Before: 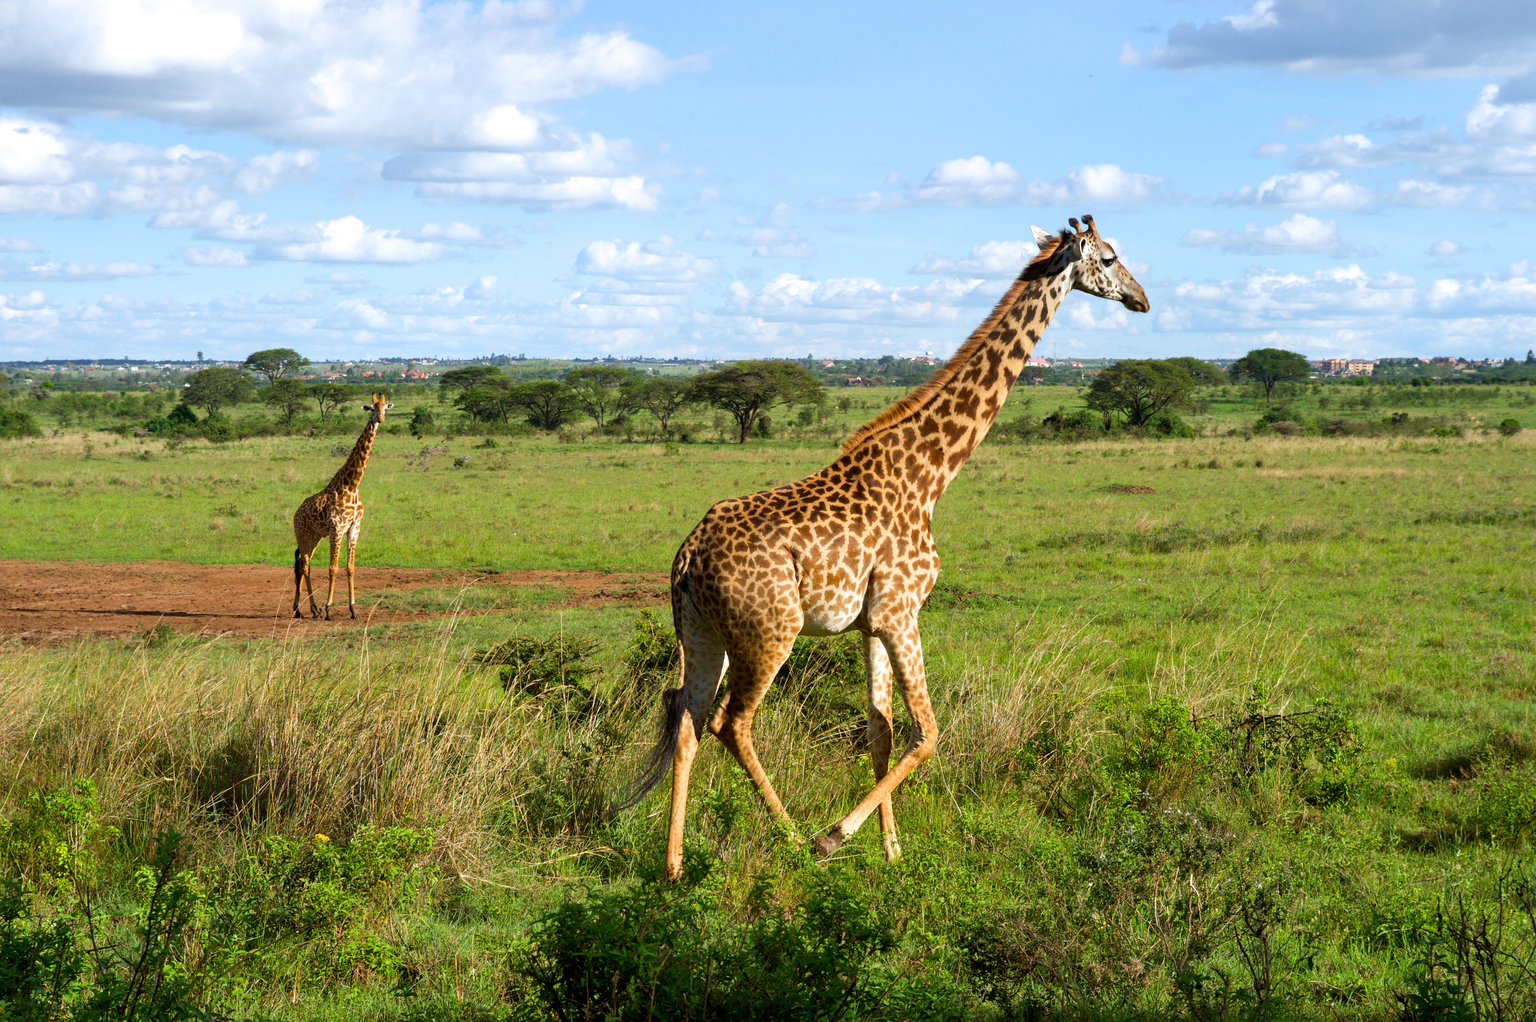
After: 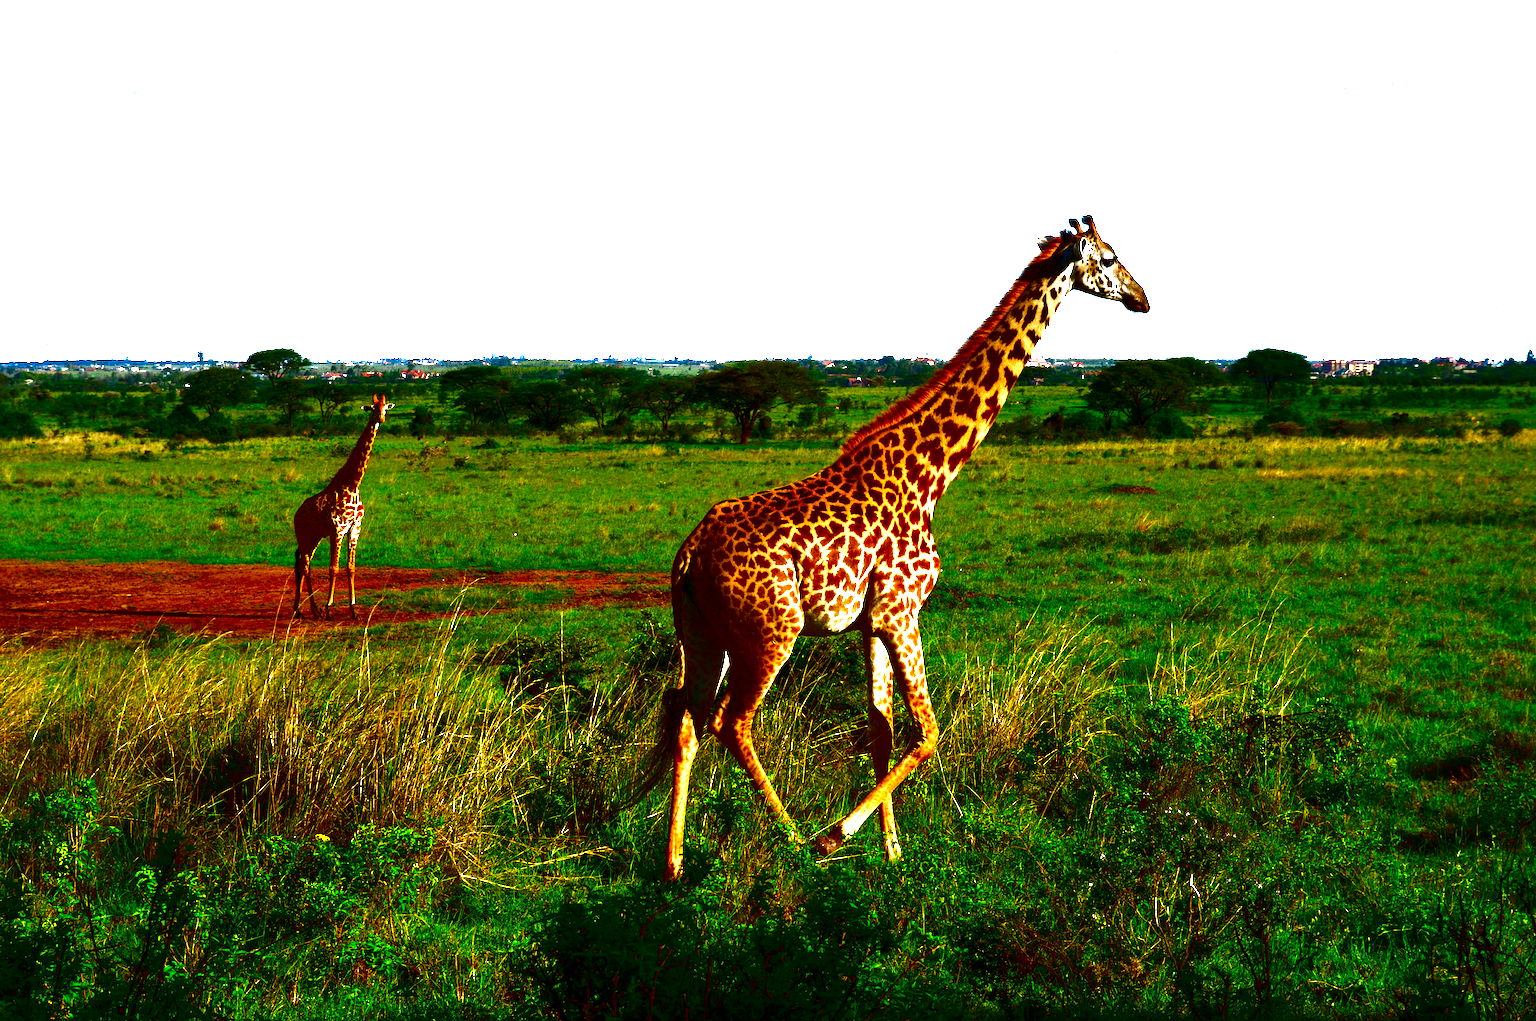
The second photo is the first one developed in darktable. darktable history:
exposure: black level correction 0, exposure 0.932 EV, compensate highlight preservation false
color zones: curves: ch0 [(0.203, 0.433) (0.607, 0.517) (0.697, 0.696) (0.705, 0.897)]
contrast brightness saturation: brightness -0.985, saturation 0.98
